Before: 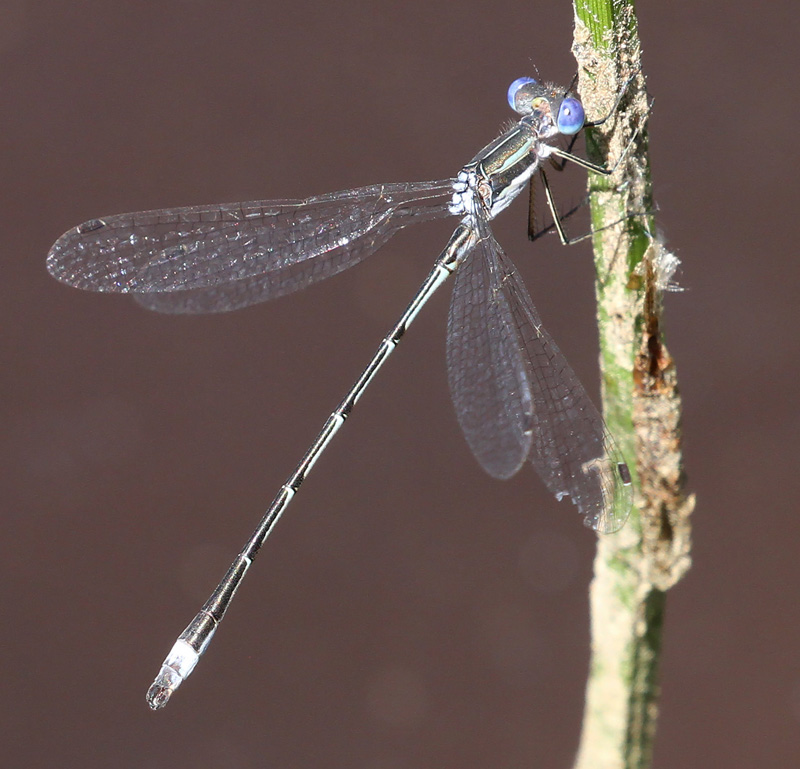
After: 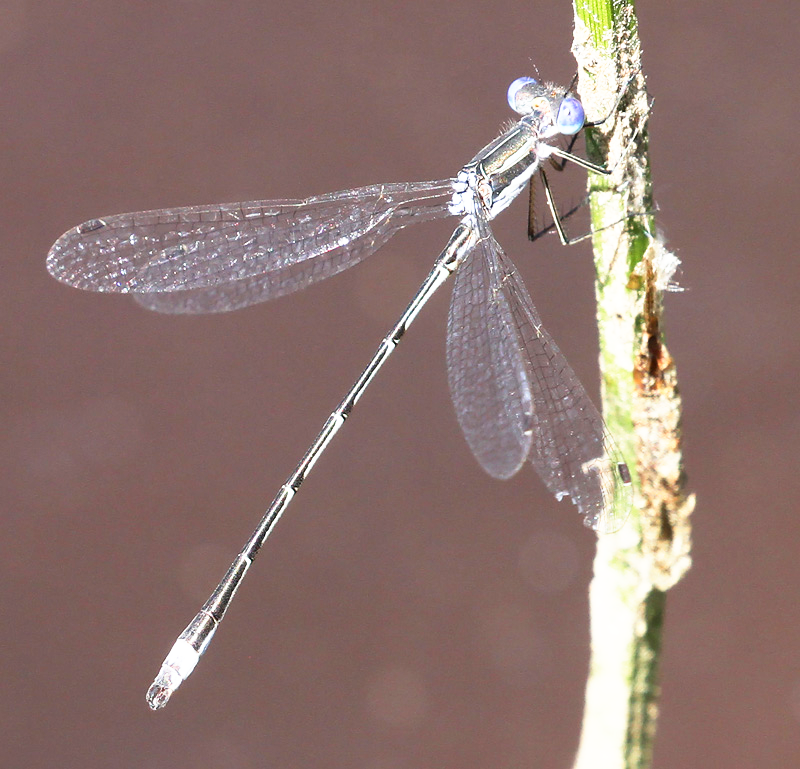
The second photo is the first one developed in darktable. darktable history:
base curve: curves: ch0 [(0, 0) (0.495, 0.917) (1, 1)], preserve colors none
